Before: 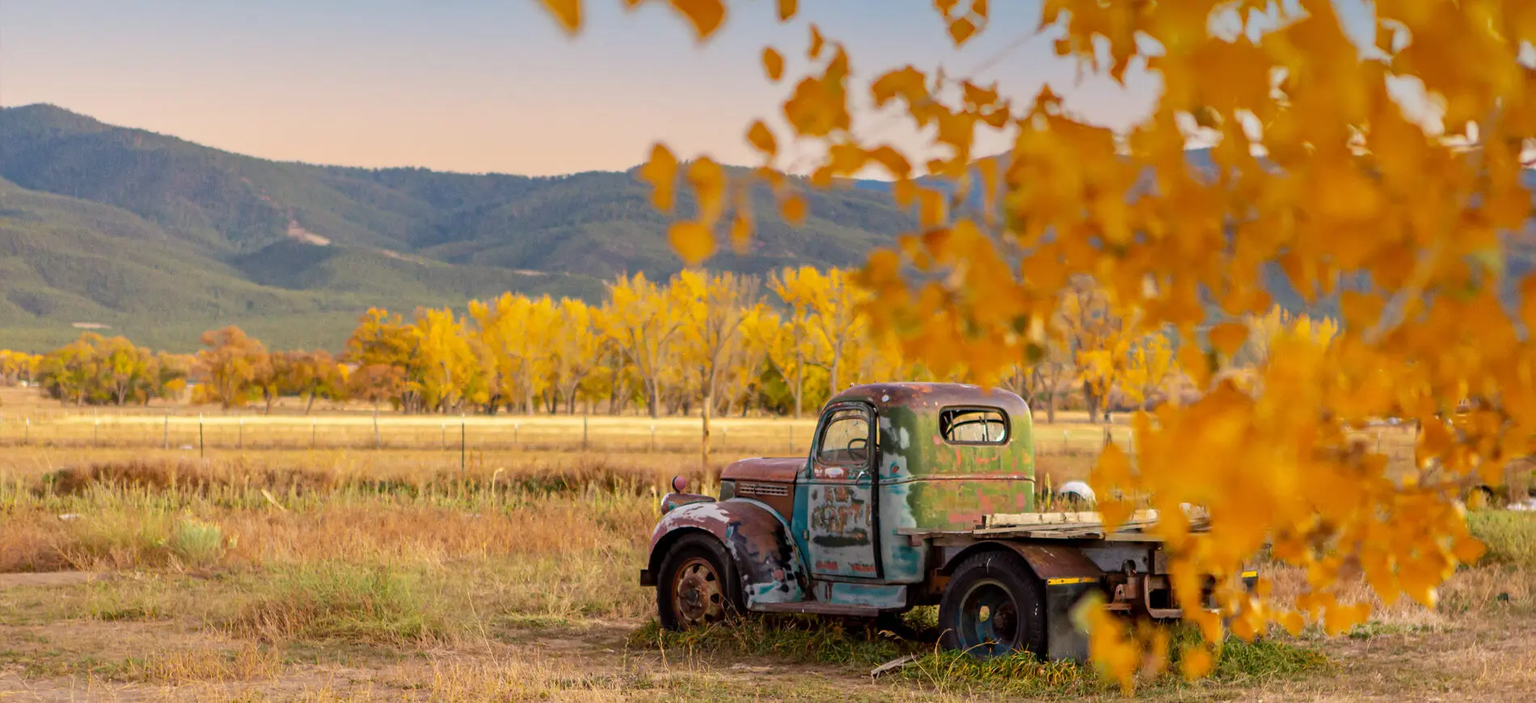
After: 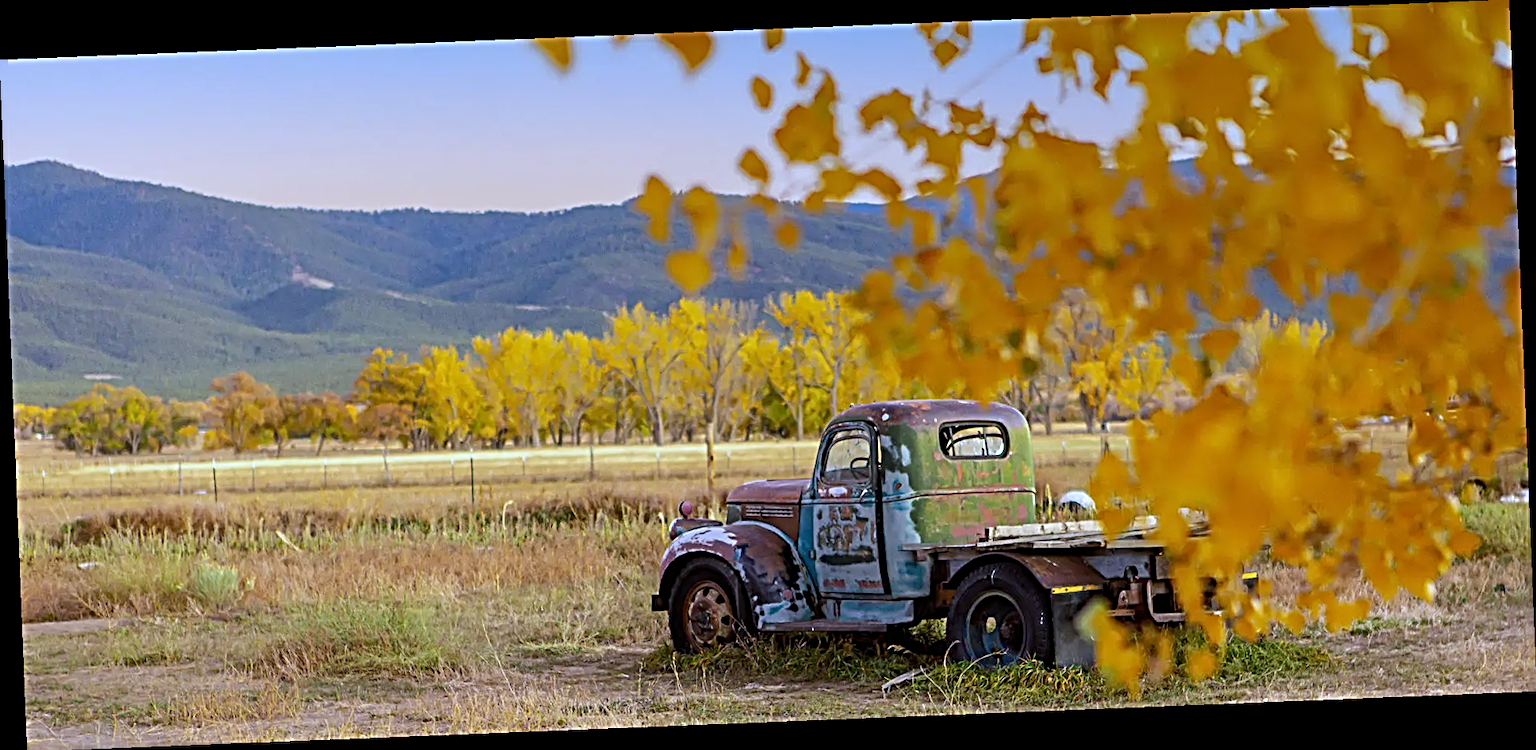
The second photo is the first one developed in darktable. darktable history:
rotate and perspective: rotation -2.29°, automatic cropping off
sharpen: radius 3.69, amount 0.928
white balance: red 0.871, blue 1.249
